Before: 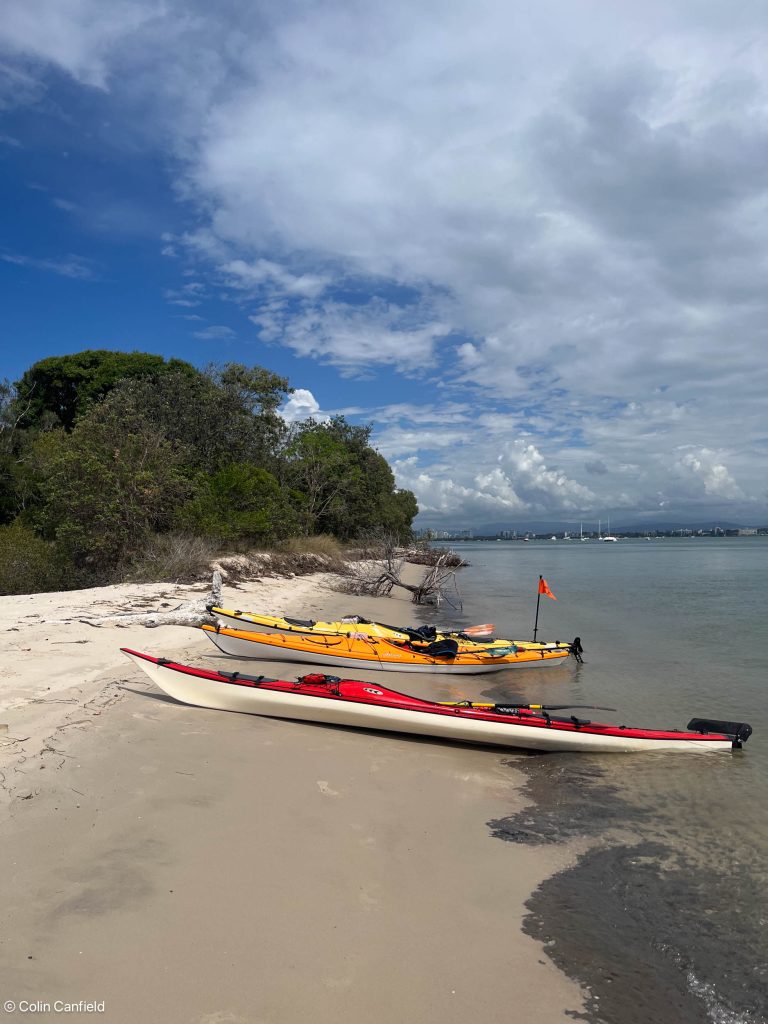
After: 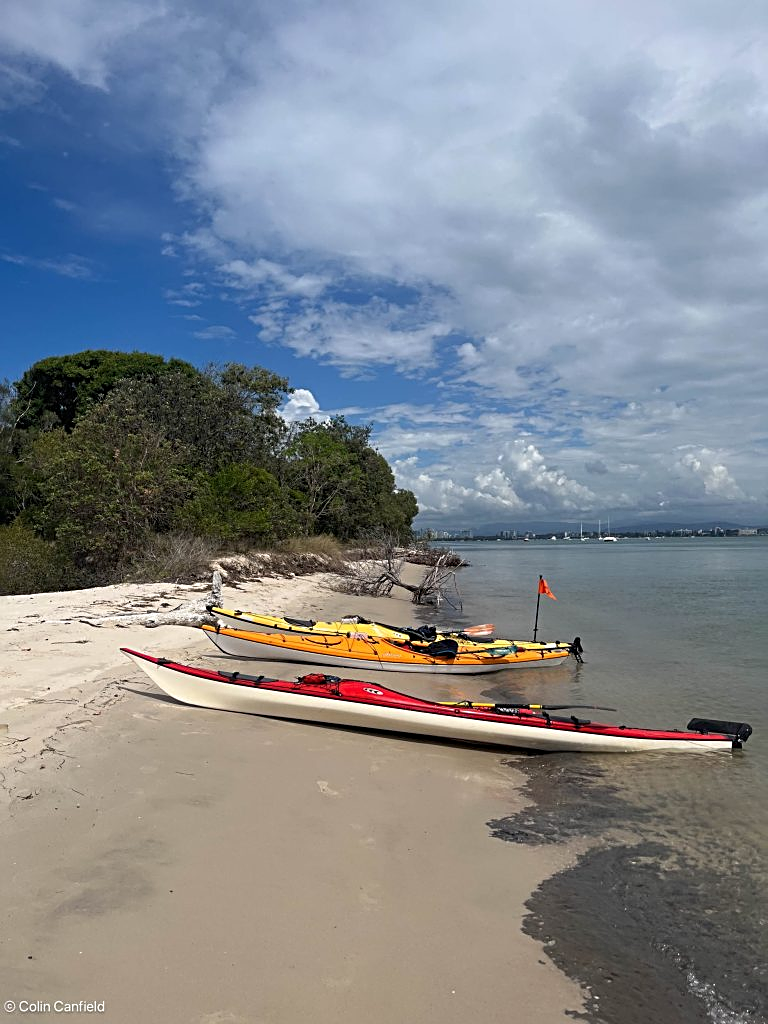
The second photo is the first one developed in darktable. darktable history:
sharpen: radius 2.724
